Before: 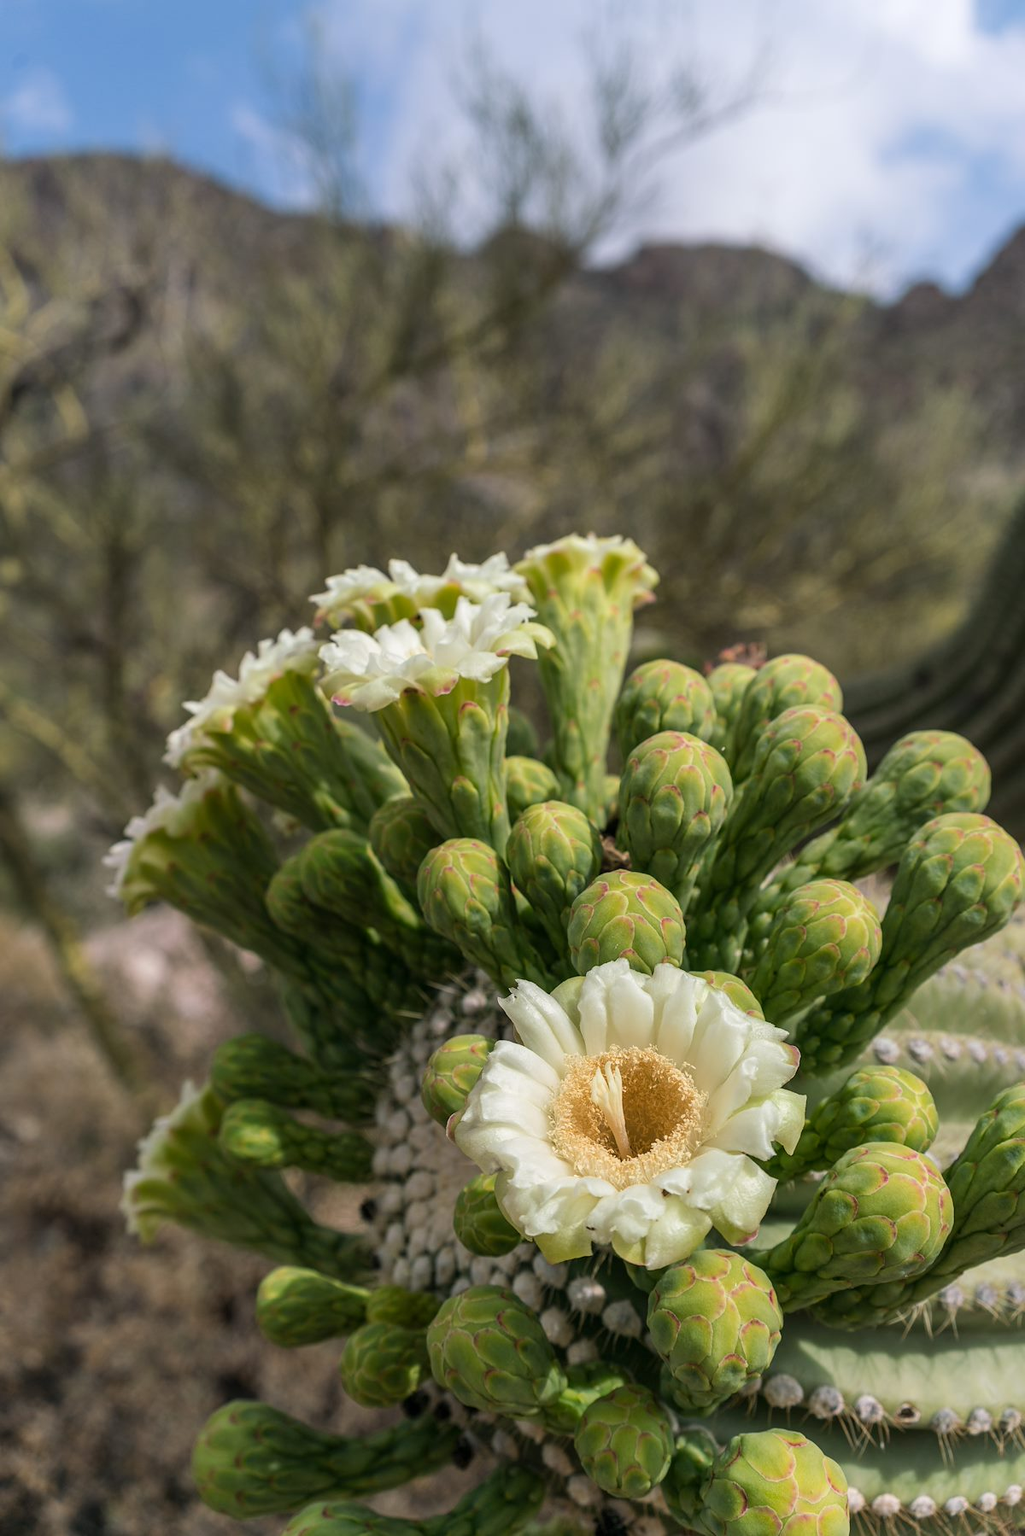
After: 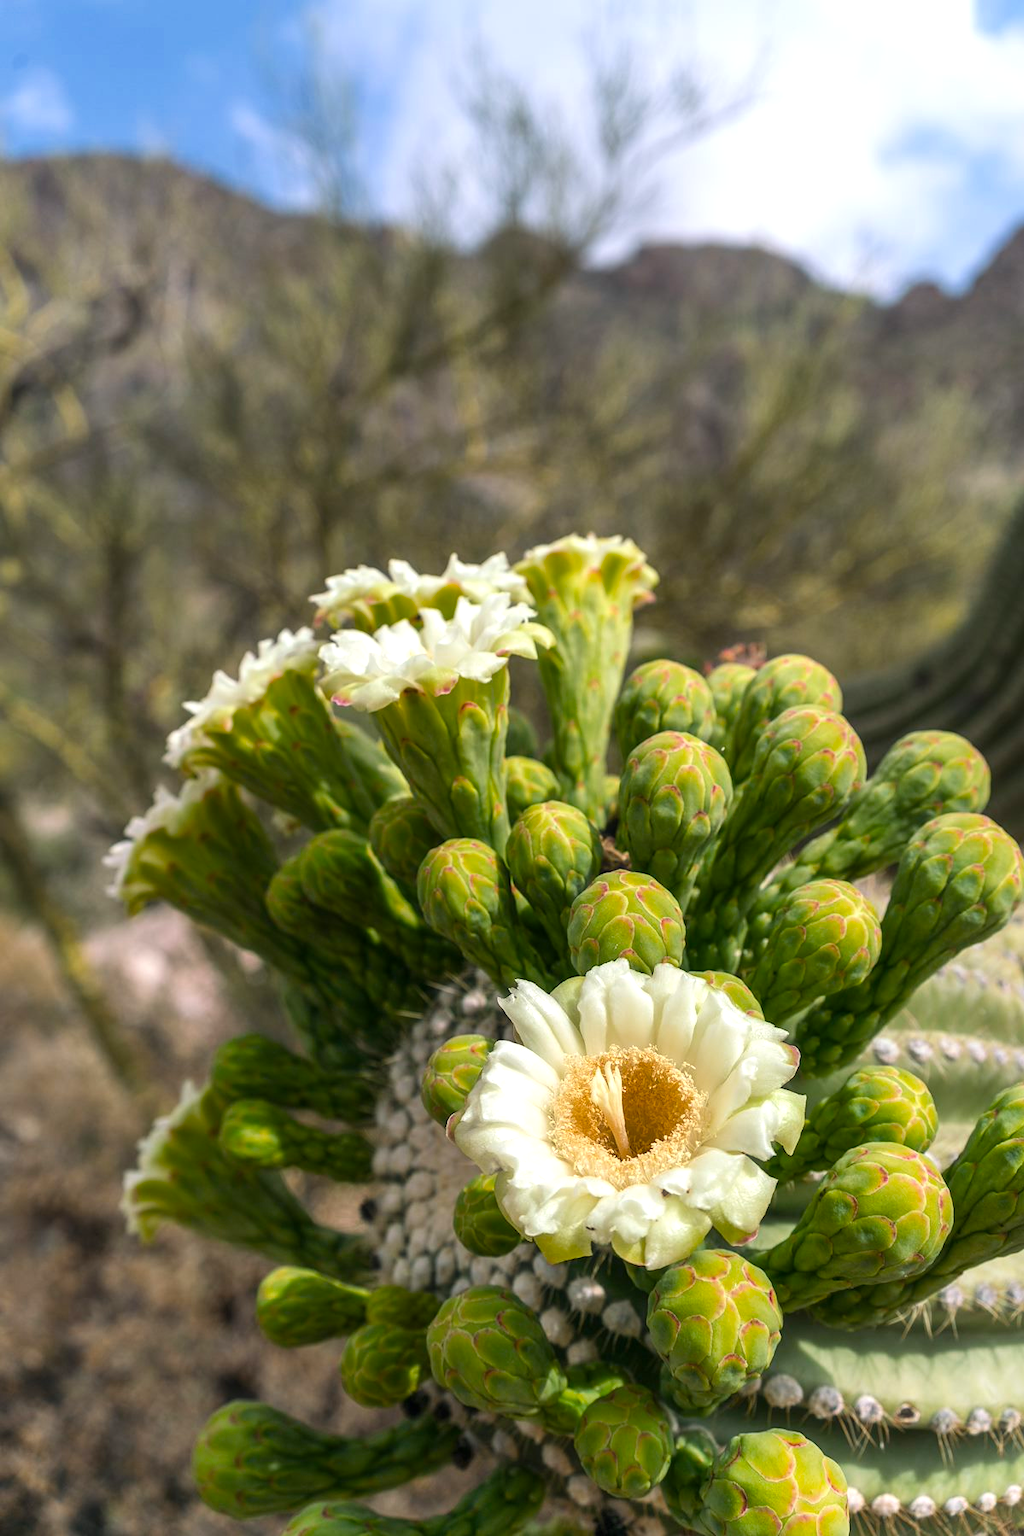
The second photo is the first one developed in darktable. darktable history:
haze removal: strength -0.097, compatibility mode true, adaptive false
color balance rgb: perceptual saturation grading › global saturation 19.594%, perceptual brilliance grading › global brilliance 24.371%, saturation formula JzAzBz (2021)
